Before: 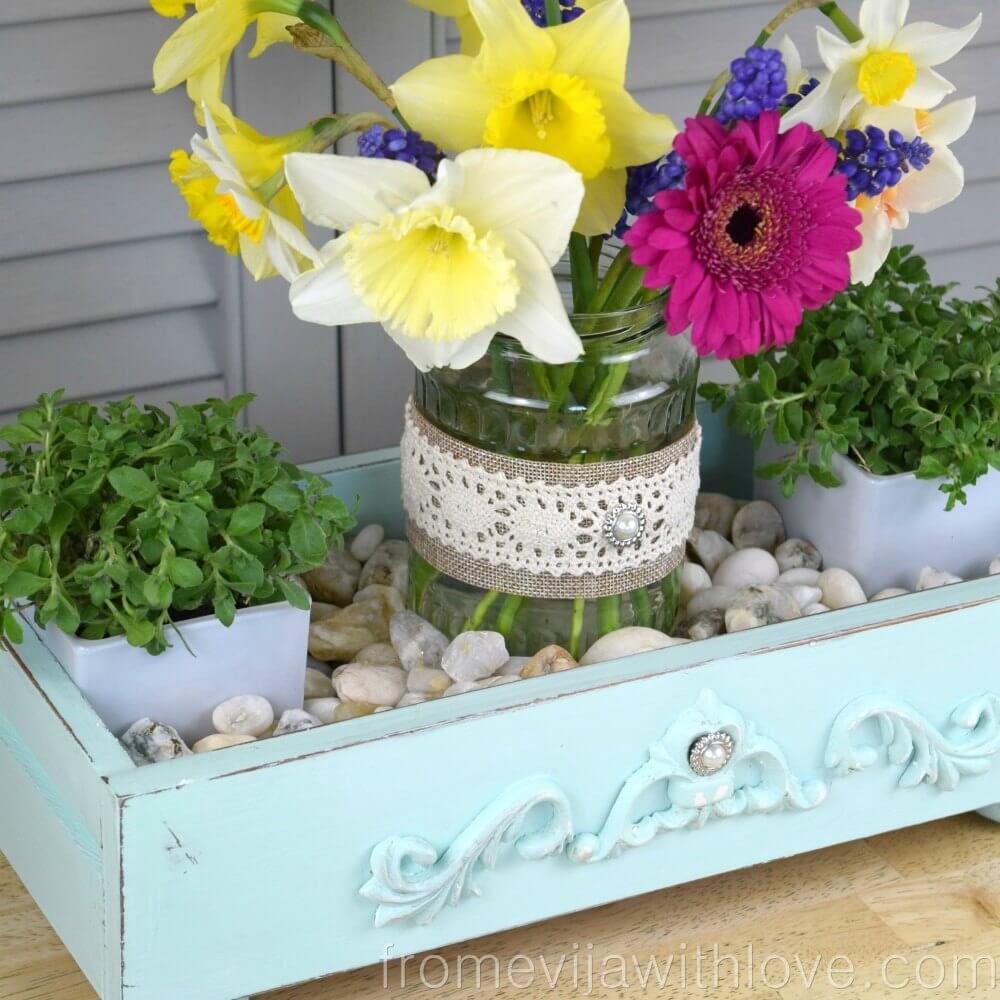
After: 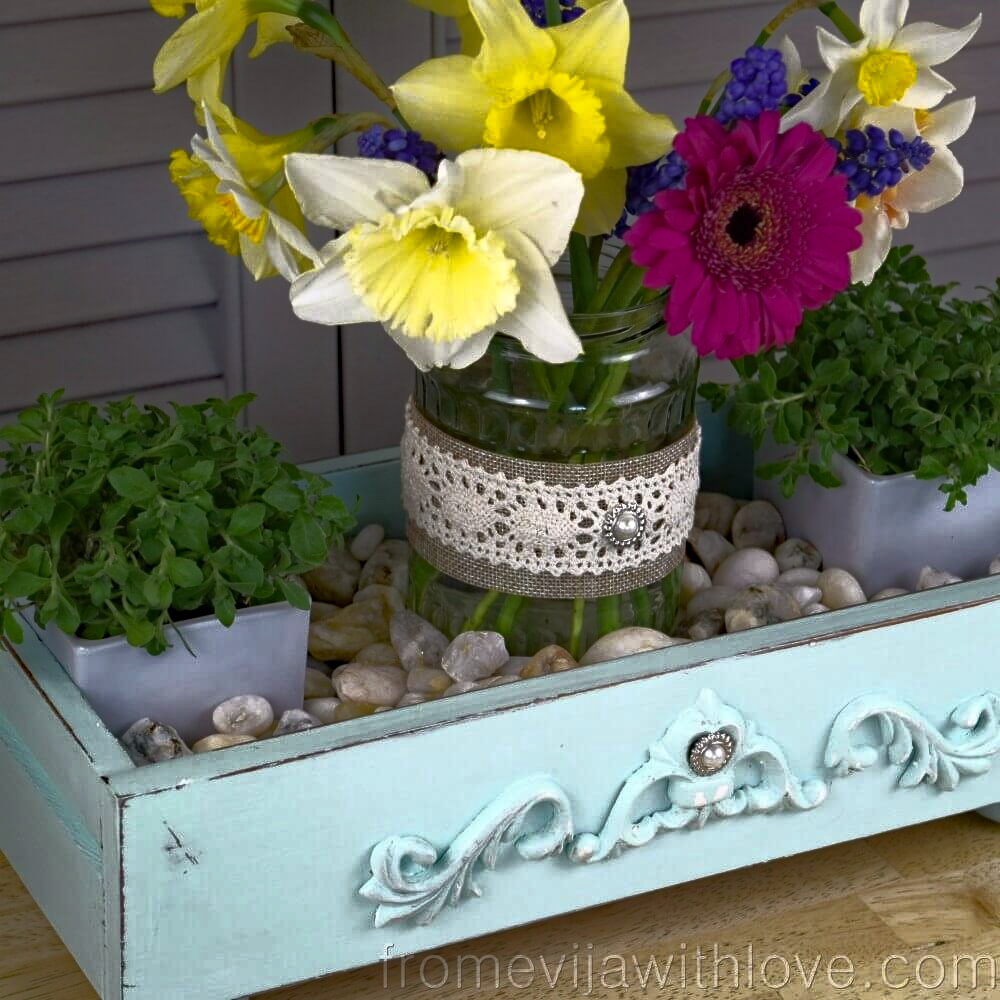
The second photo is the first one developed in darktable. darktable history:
haze removal: strength 0.422, compatibility mode true, adaptive false
base curve: curves: ch0 [(0, 0) (0.564, 0.291) (0.802, 0.731) (1, 1)]
